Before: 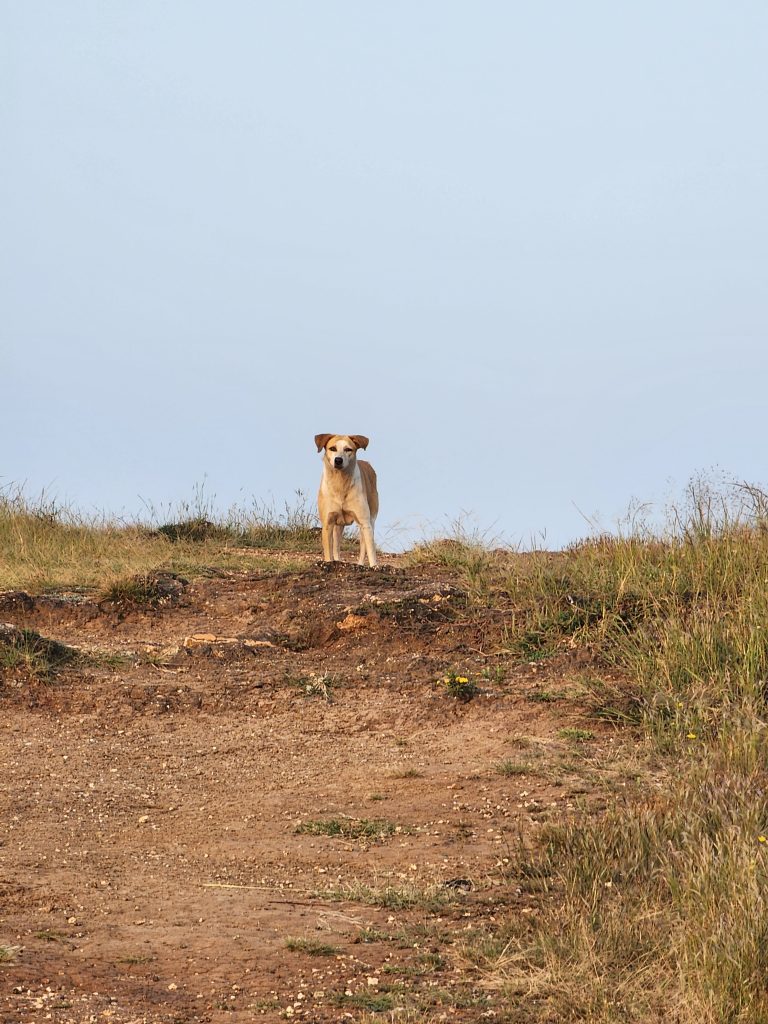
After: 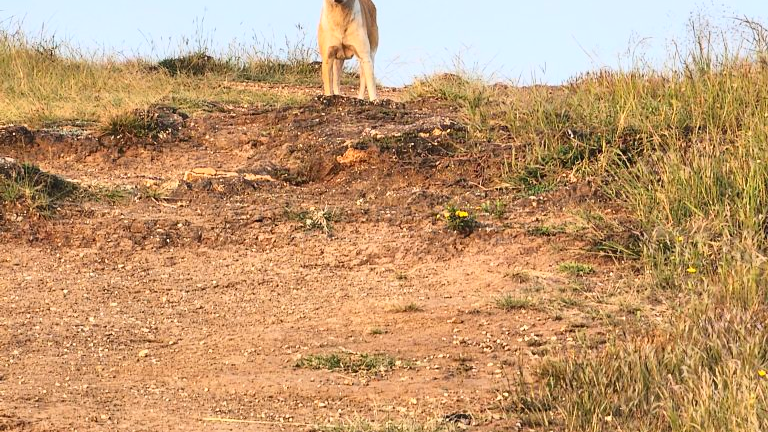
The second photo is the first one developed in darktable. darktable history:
exposure: exposure 0.2 EV, compensate highlight preservation false
contrast brightness saturation: contrast 0.2, brightness 0.16, saturation 0.22
crop: top 45.551%, bottom 12.262%
